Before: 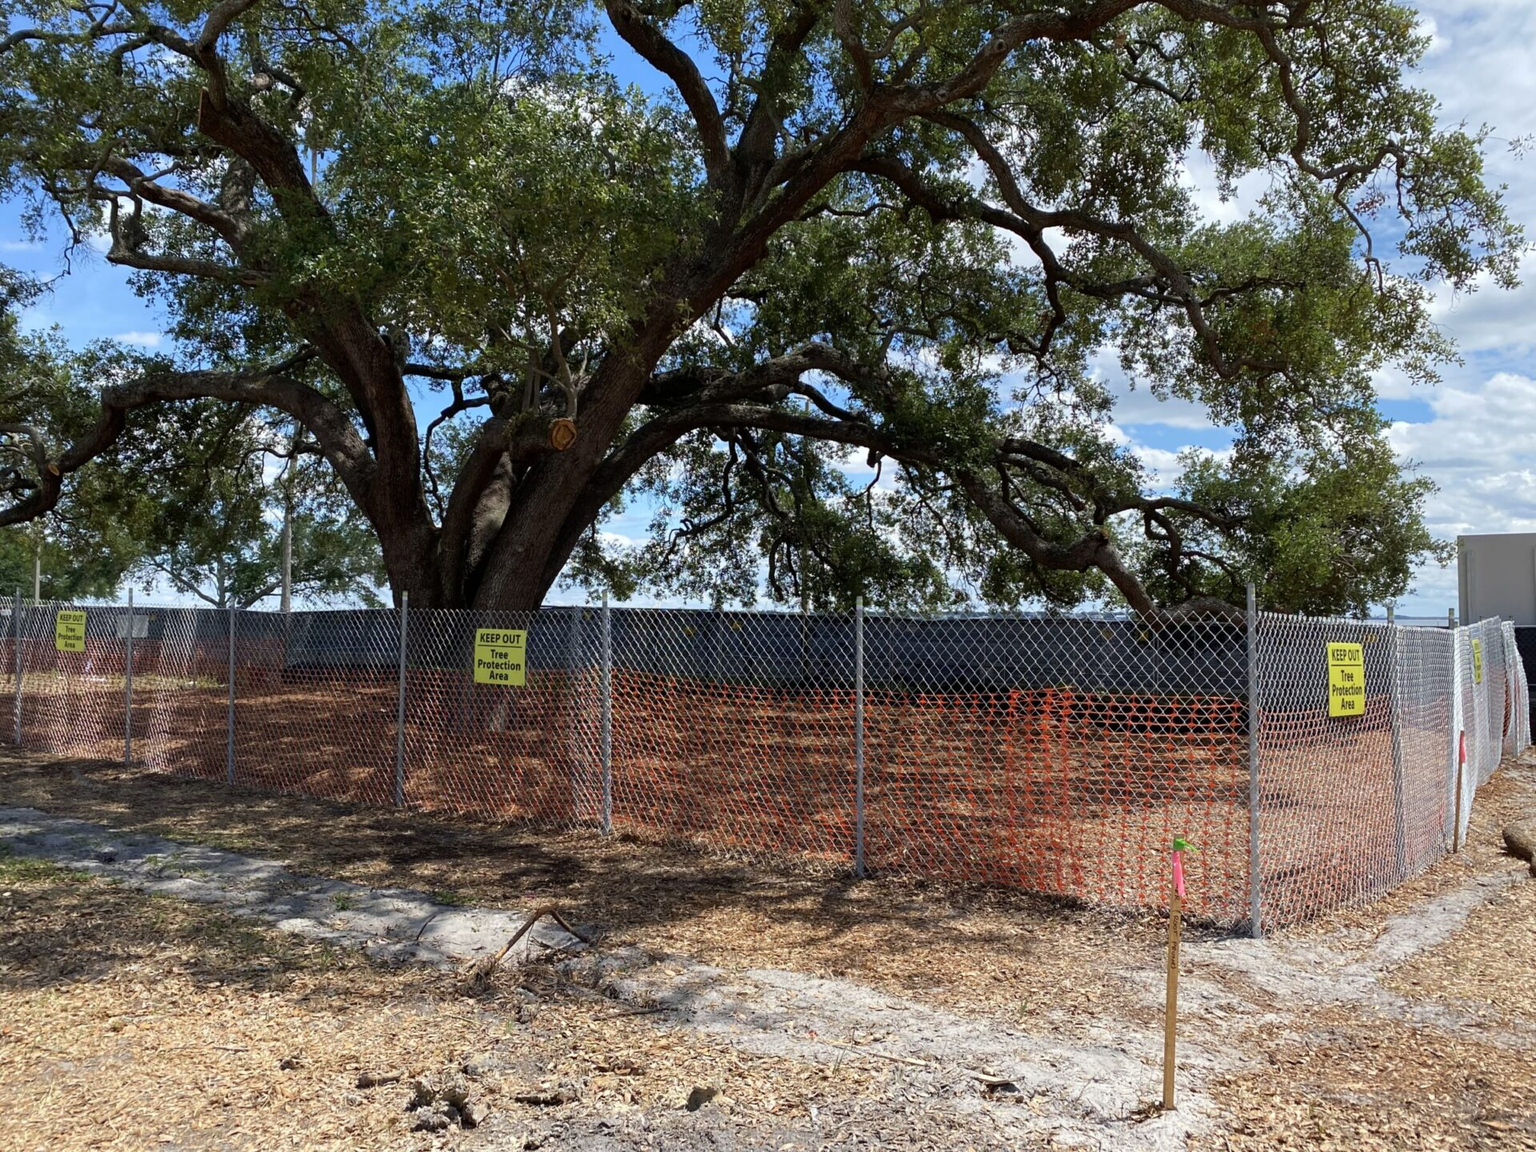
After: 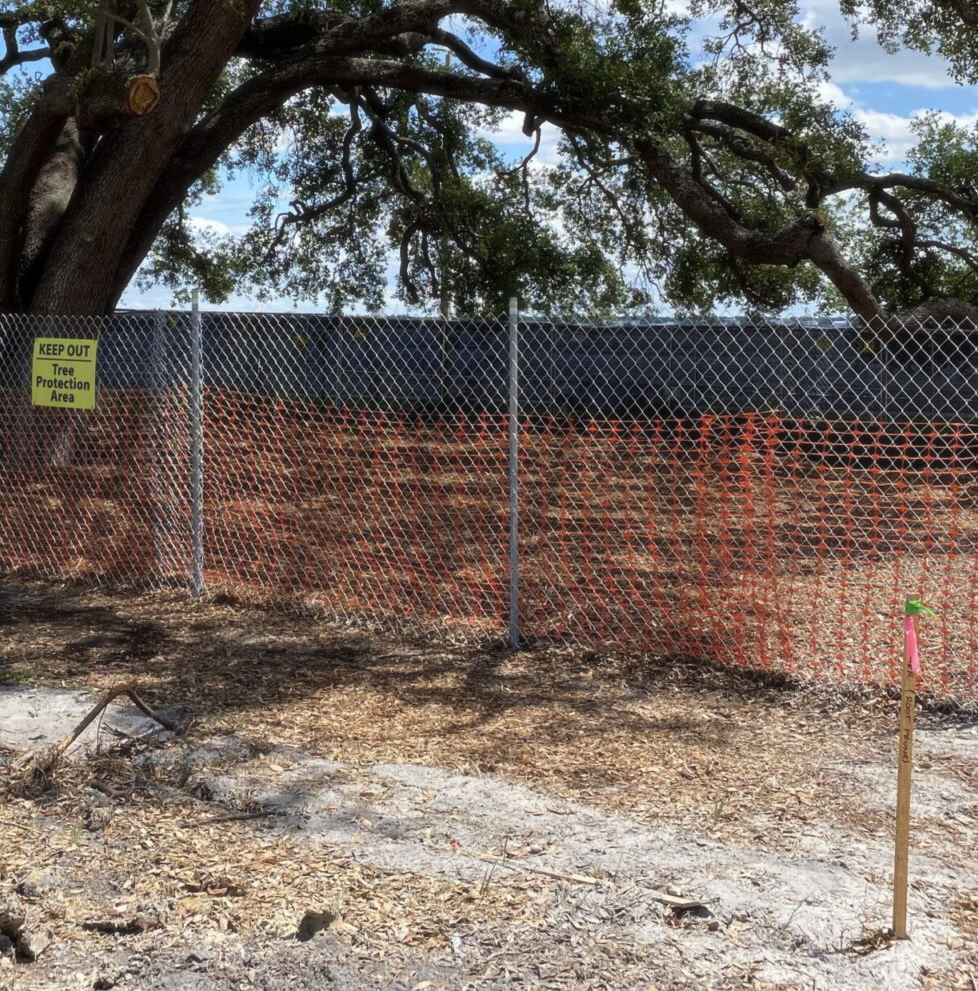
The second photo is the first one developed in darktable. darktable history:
soften: size 10%, saturation 50%, brightness 0.2 EV, mix 10%
crop and rotate: left 29.237%, top 31.152%, right 19.807%
